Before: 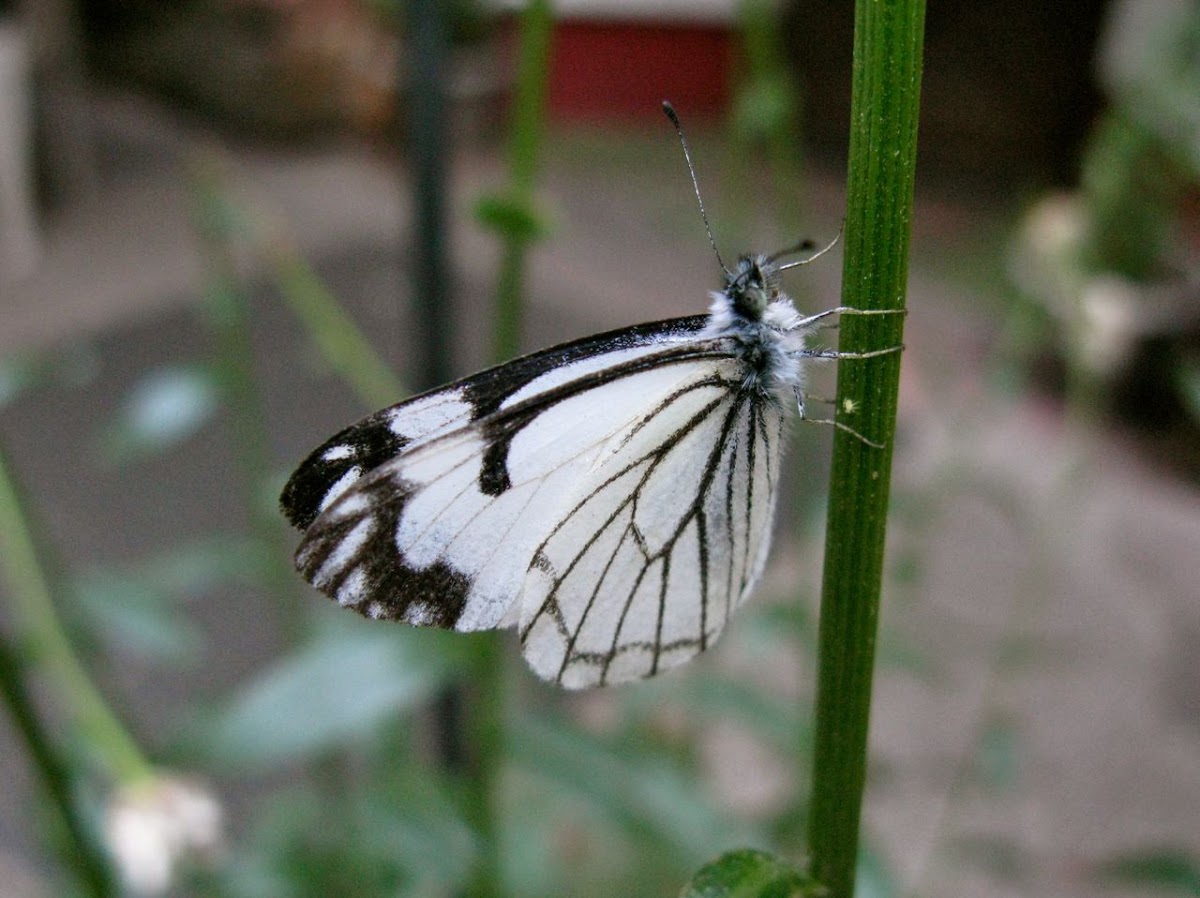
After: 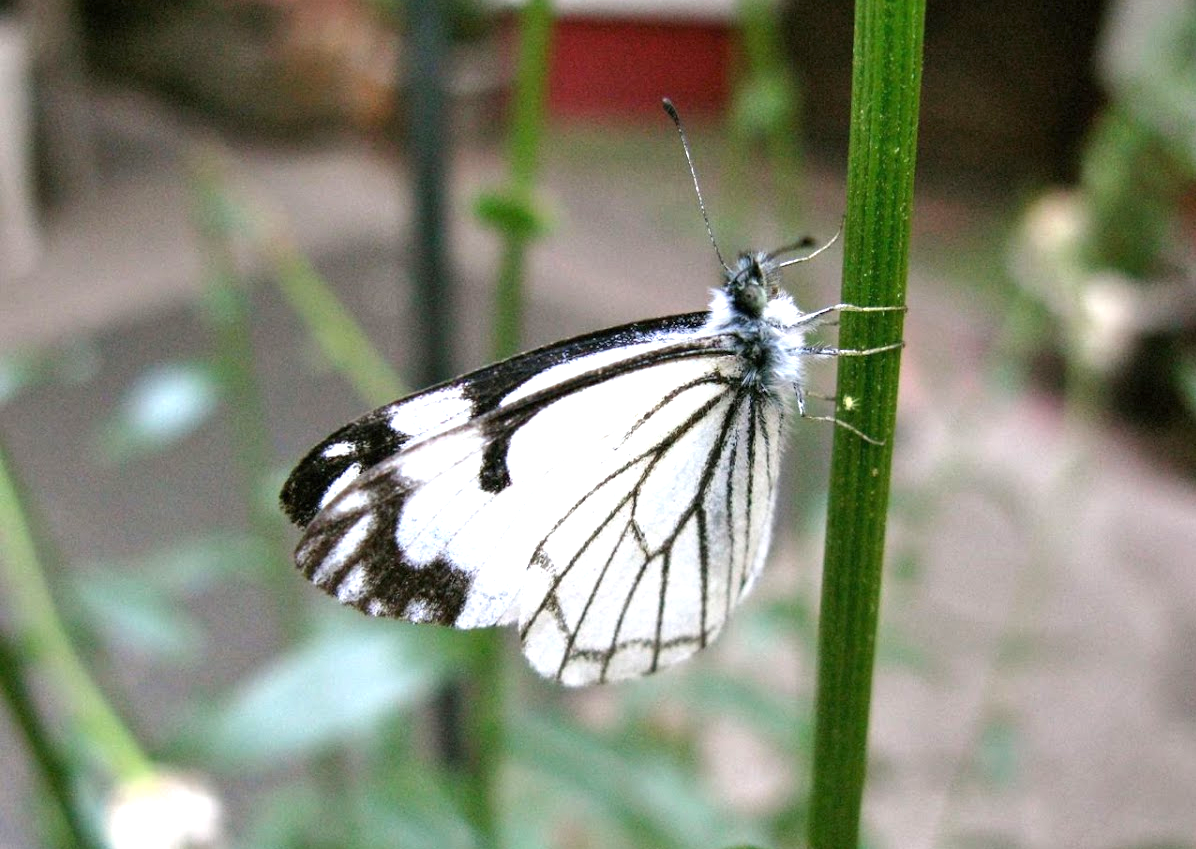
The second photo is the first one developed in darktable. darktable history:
crop: top 0.402%, right 0.262%, bottom 5.029%
exposure: black level correction 0, exposure 1 EV, compensate highlight preservation false
